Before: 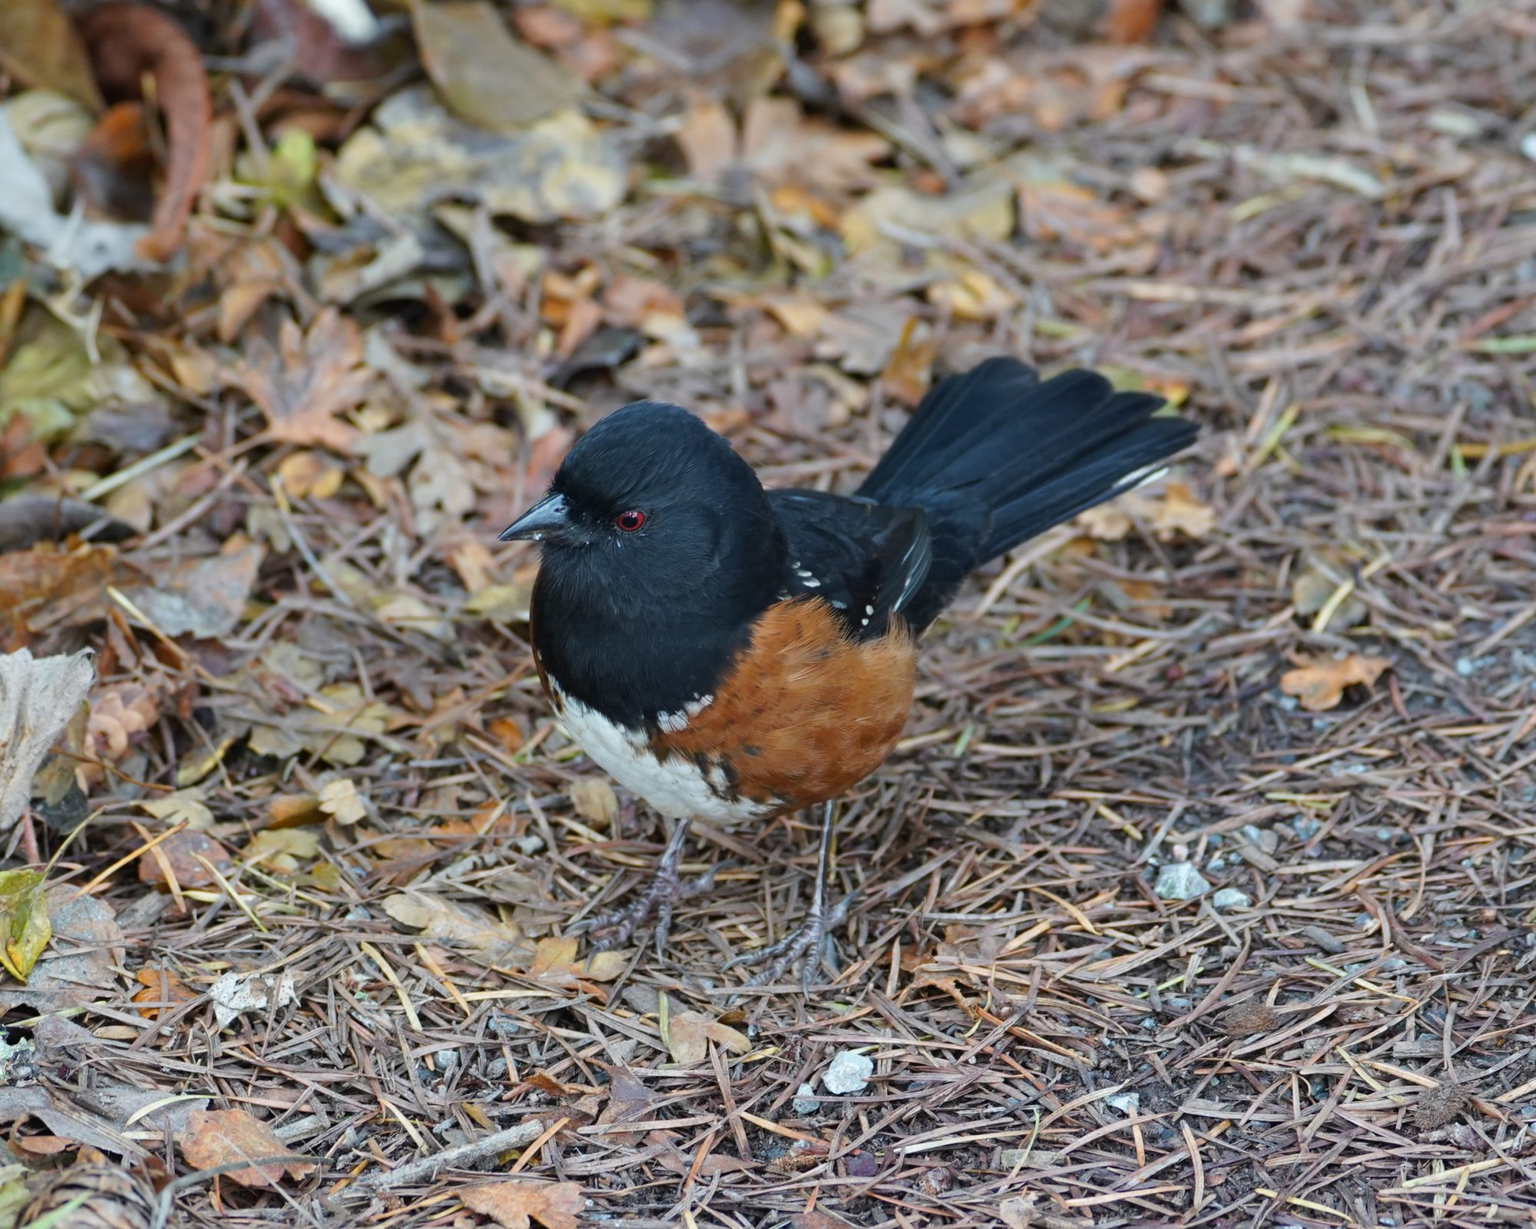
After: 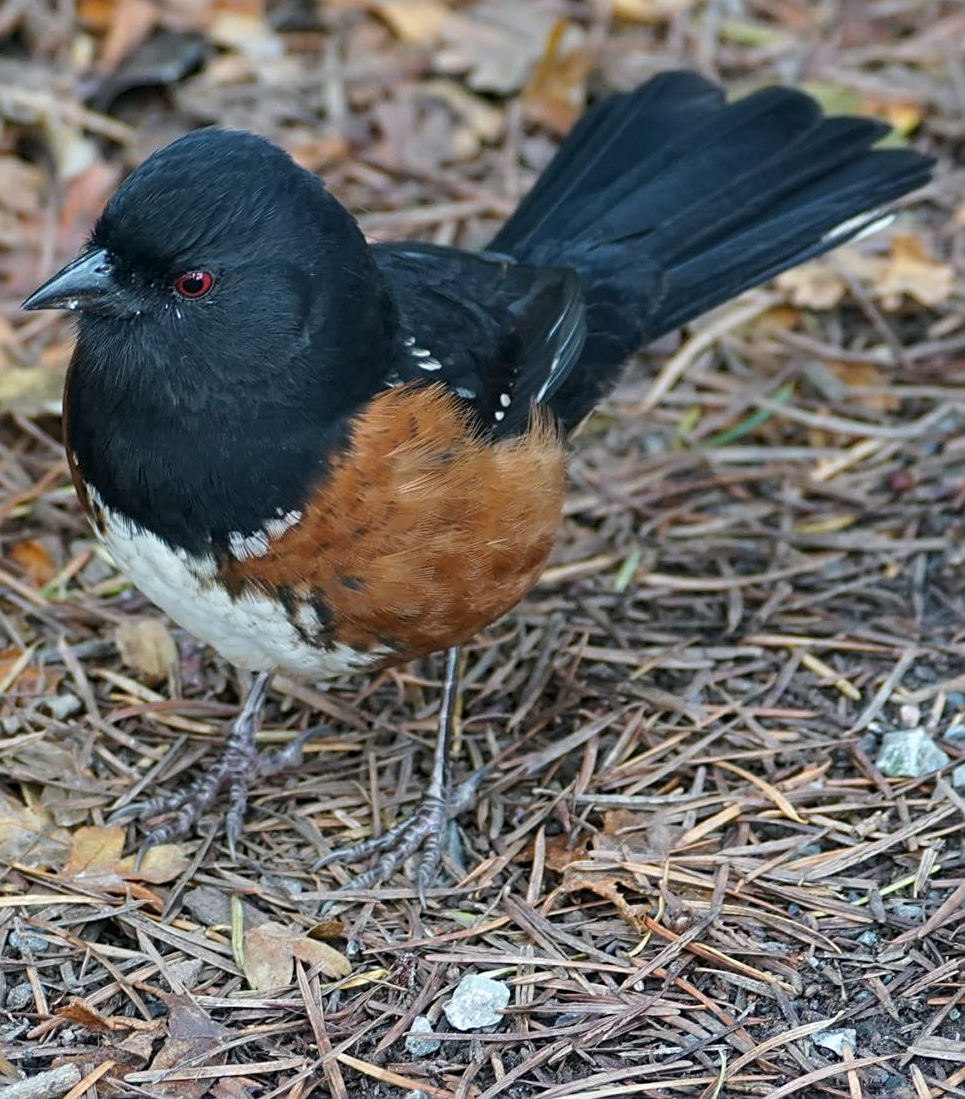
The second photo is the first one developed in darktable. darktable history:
color balance: mode lift, gamma, gain (sRGB), lift [1, 1, 1.022, 1.026]
crop: left 31.379%, top 24.658%, right 20.326%, bottom 6.628%
sharpen: on, module defaults
local contrast: highlights 100%, shadows 100%, detail 131%, midtone range 0.2
